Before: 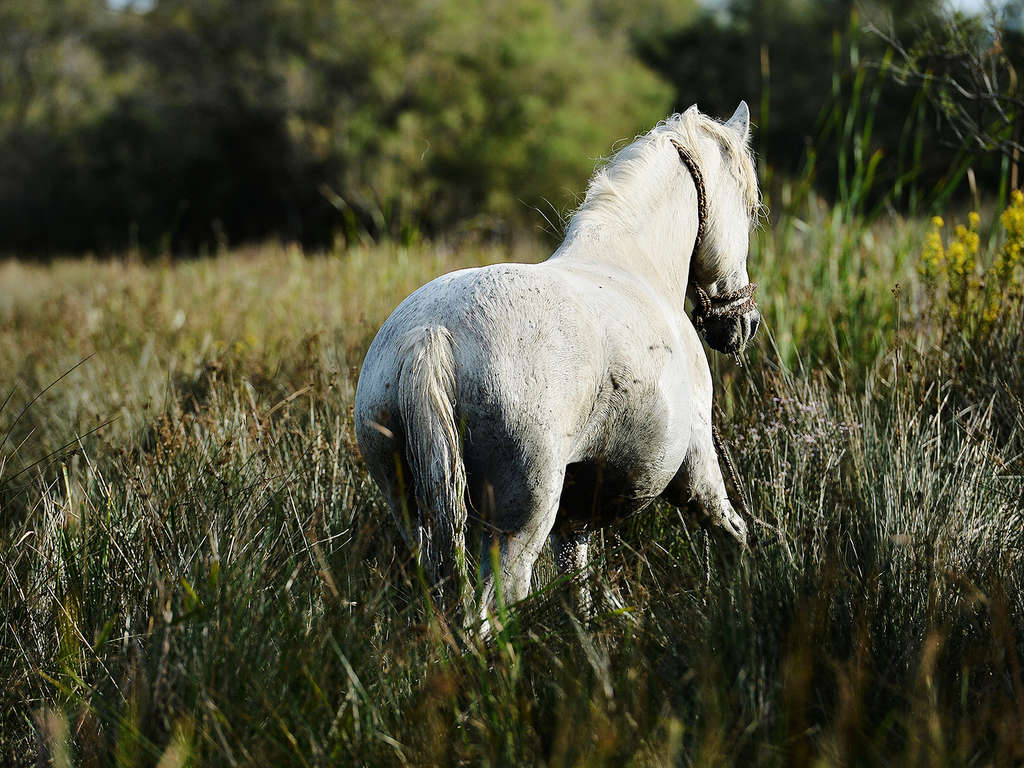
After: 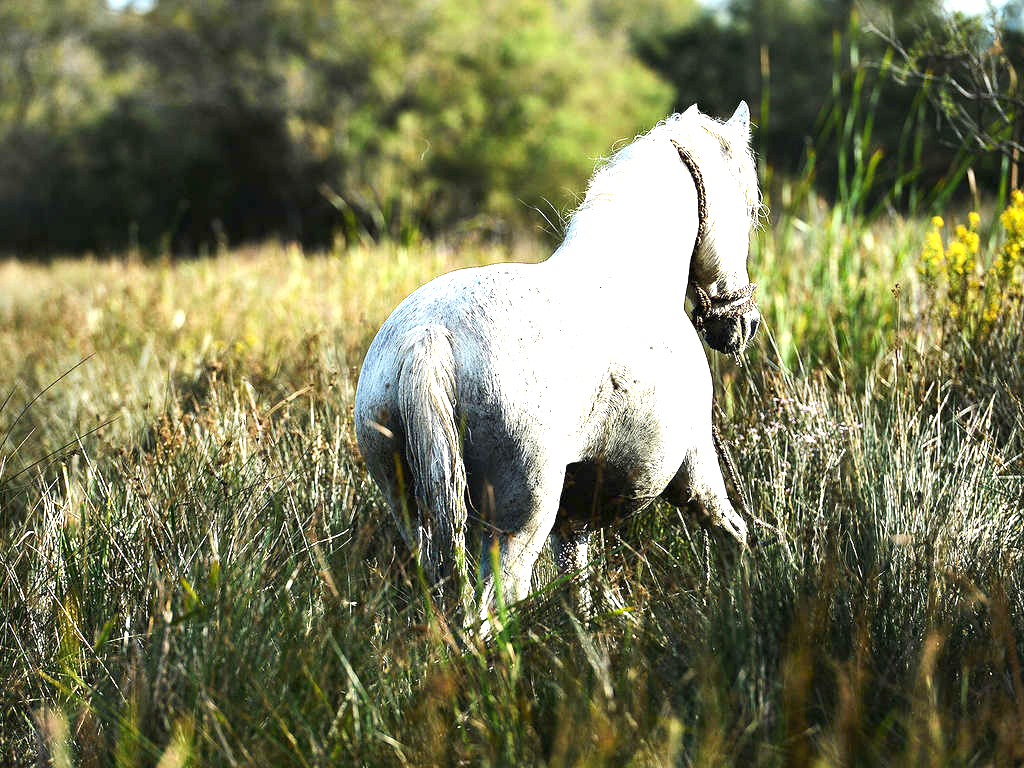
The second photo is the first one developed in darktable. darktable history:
exposure: black level correction 0, exposure 1.442 EV, compensate highlight preservation false
